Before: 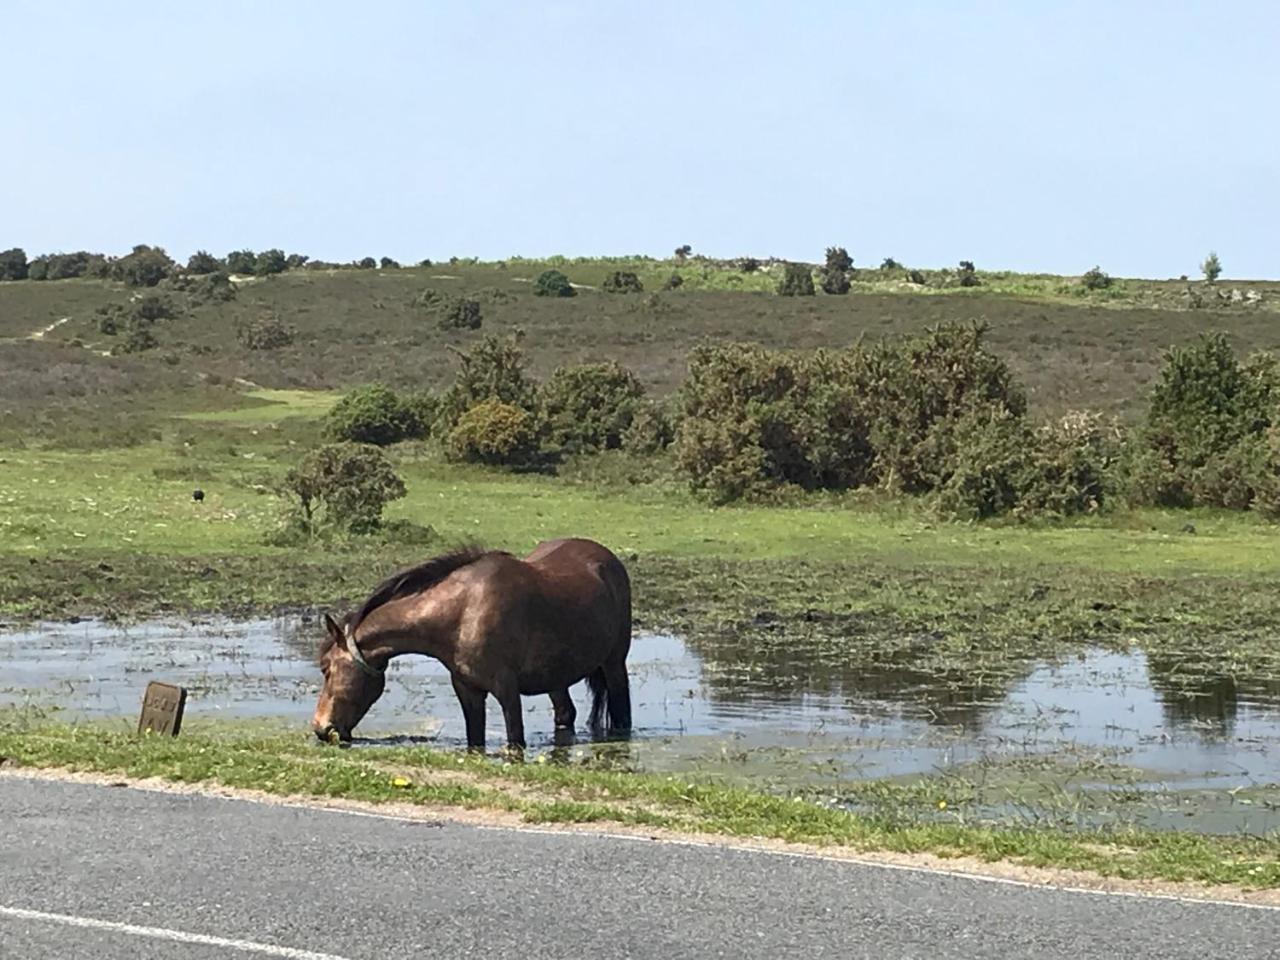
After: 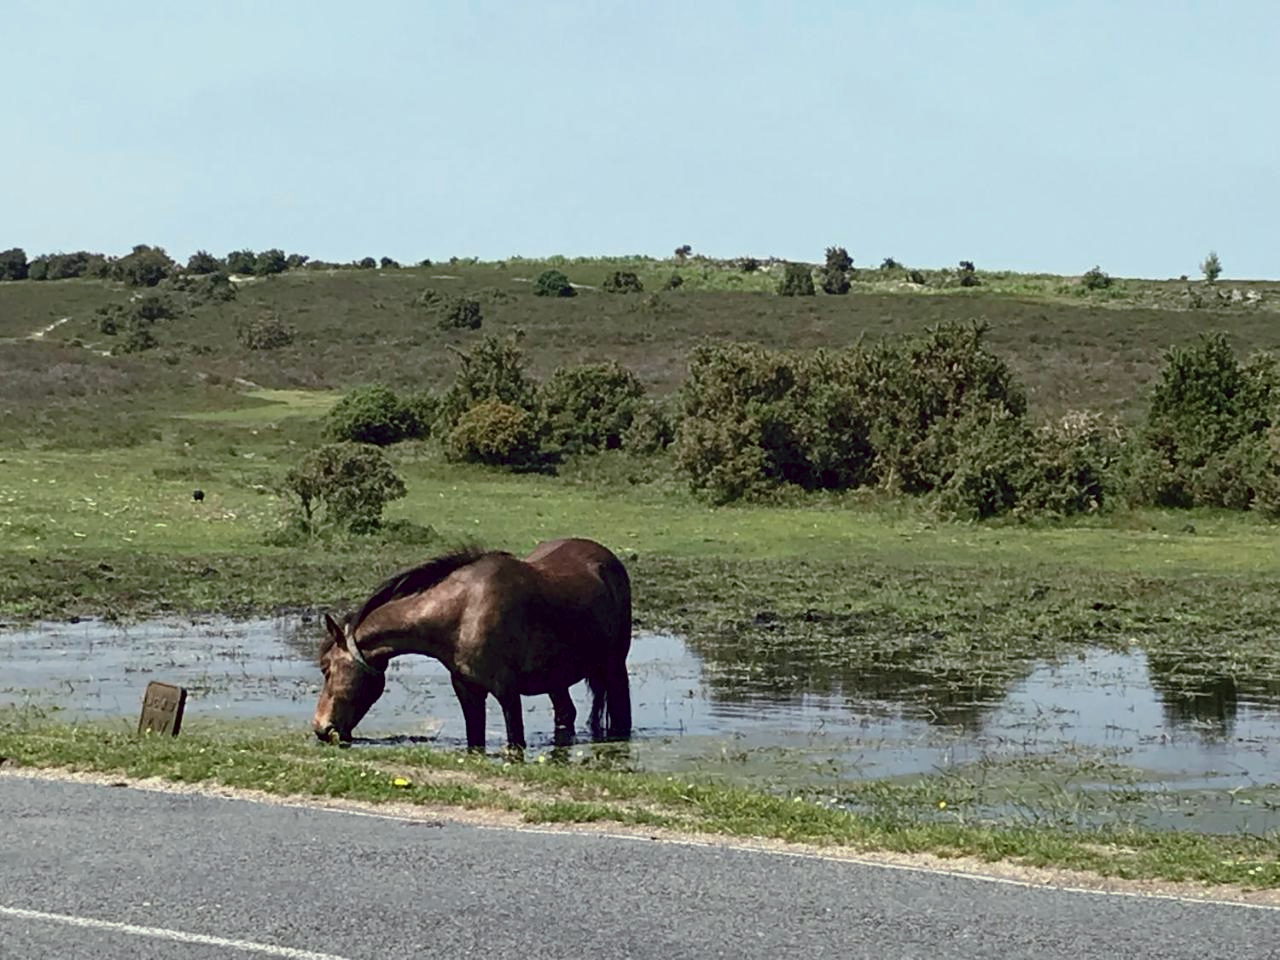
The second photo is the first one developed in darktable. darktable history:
color look up table: target L [19.1, 34.19, 44.53, 58.04, 70.1, 79.32, 45.24, 41.49, 70.64, 35.64, 49.88, -38.63, 54.23, 59.35, 21.12, 39.76, 21.59, 47.51, 59.22, 45.39, 39.52, 43.6, 56.8, 32.99, 0 ×25], target a [0.024, -0.108, 0.07, -0.232, -2.141, 1.218, -14.87, 42.43, 0.508, 44.1, -27.09, 126.09, 15.22, -15.06, 40.28, 43.38, 12.39, 28.9, -21.86, 10.36, -12.78, -3.54, 14.68, 12.79, 0 ×25], target b [-4.163, -1.111, 0.266, -2.417, -1.276, 0.249, -22.05, -17.01, 67.93, 22.32, 26.12, -128, 46.24, 42.11, -33.35, 6.606, -63.81, 41.22, -2.506, -23.78, 22.89, -26.08, 12.45, 12.97, 0 ×25], num patches 24
tone curve: curves: ch0 [(0, 0) (0.224, 0.12) (0.375, 0.296) (0.528, 0.472) (0.681, 0.634) (0.8, 0.766) (0.873, 0.877) (1, 1)], preserve colors basic power
